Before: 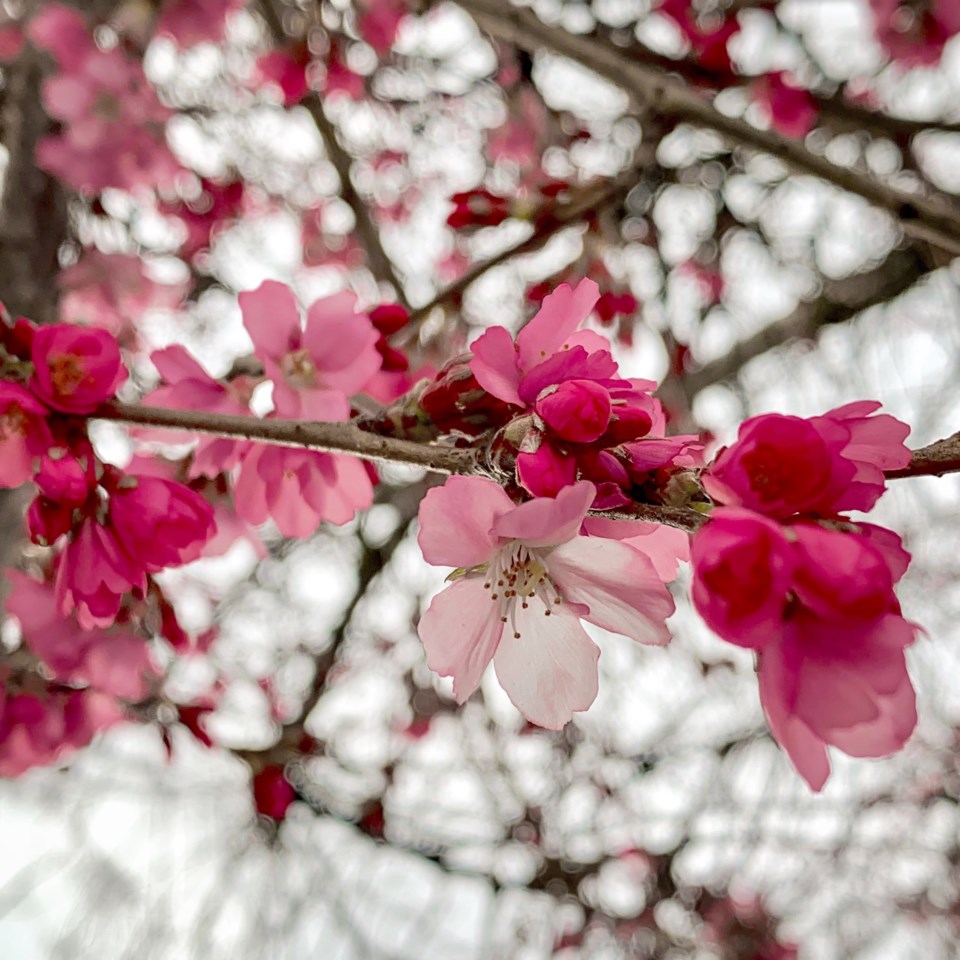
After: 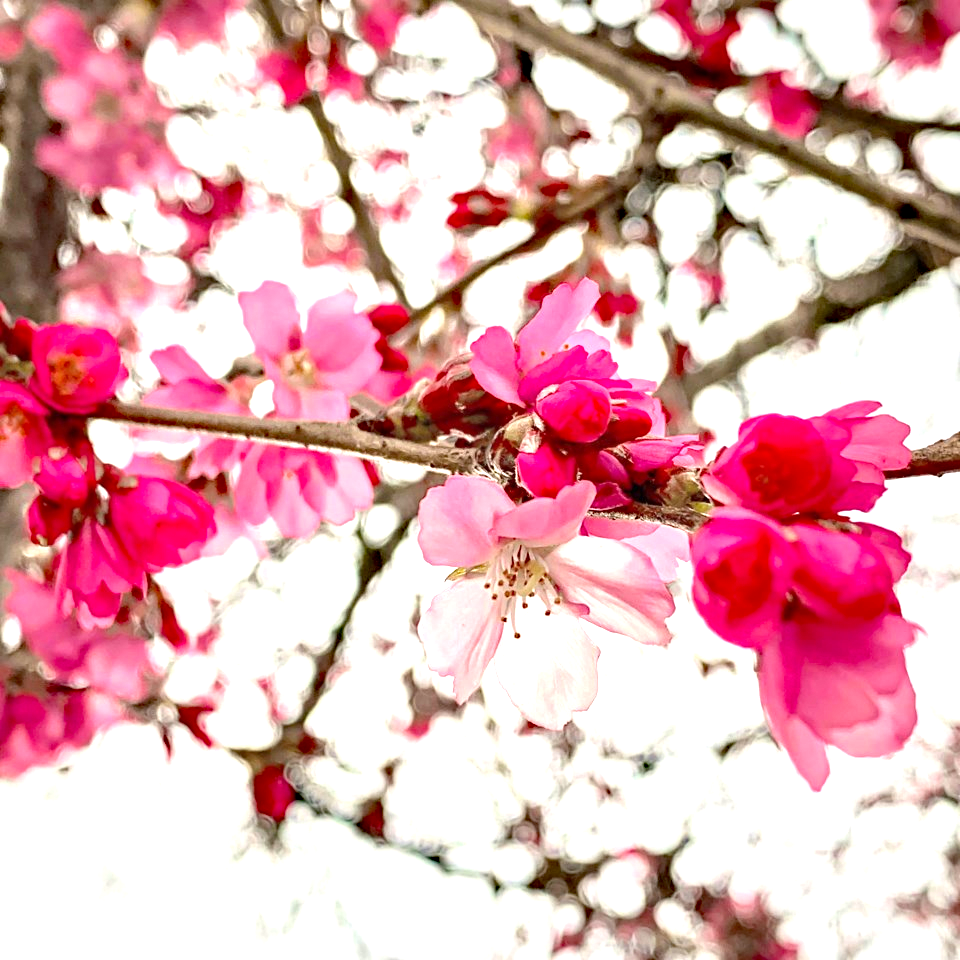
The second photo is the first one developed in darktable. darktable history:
exposure: black level correction 0, exposure 1.387 EV, compensate highlight preservation false
haze removal: strength 0.288, distance 0.247, compatibility mode true, adaptive false
